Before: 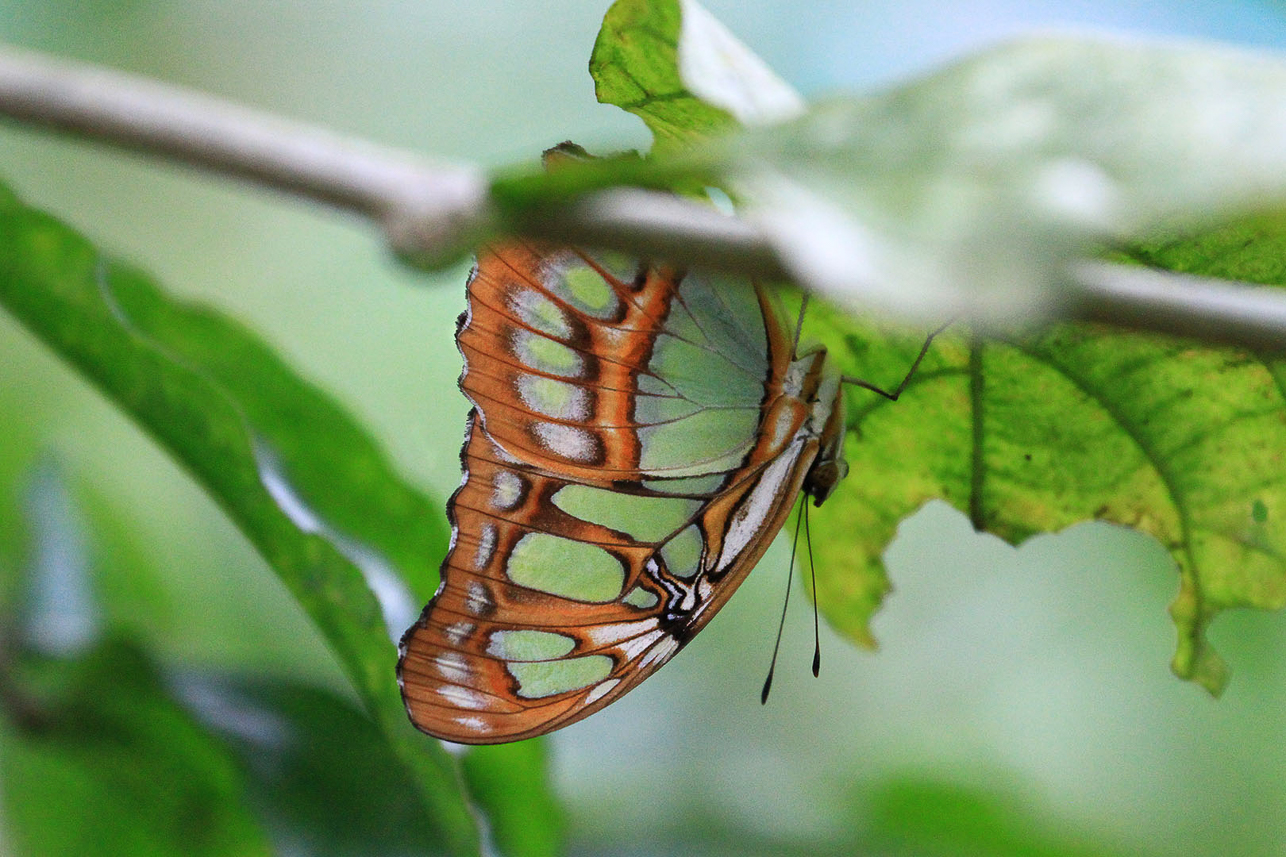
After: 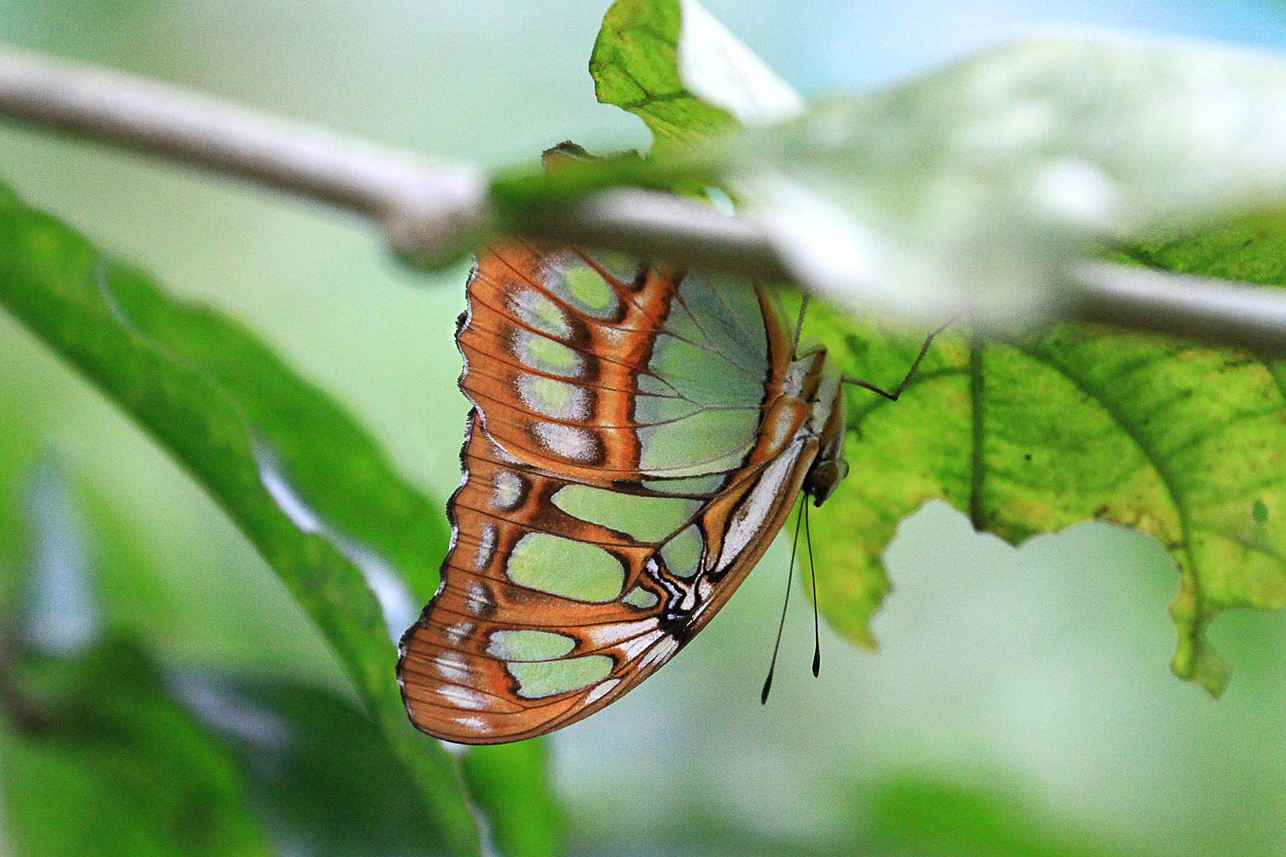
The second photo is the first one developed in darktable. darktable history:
exposure: exposure 0.23 EV, compensate highlight preservation false
sharpen: amount 0.215
